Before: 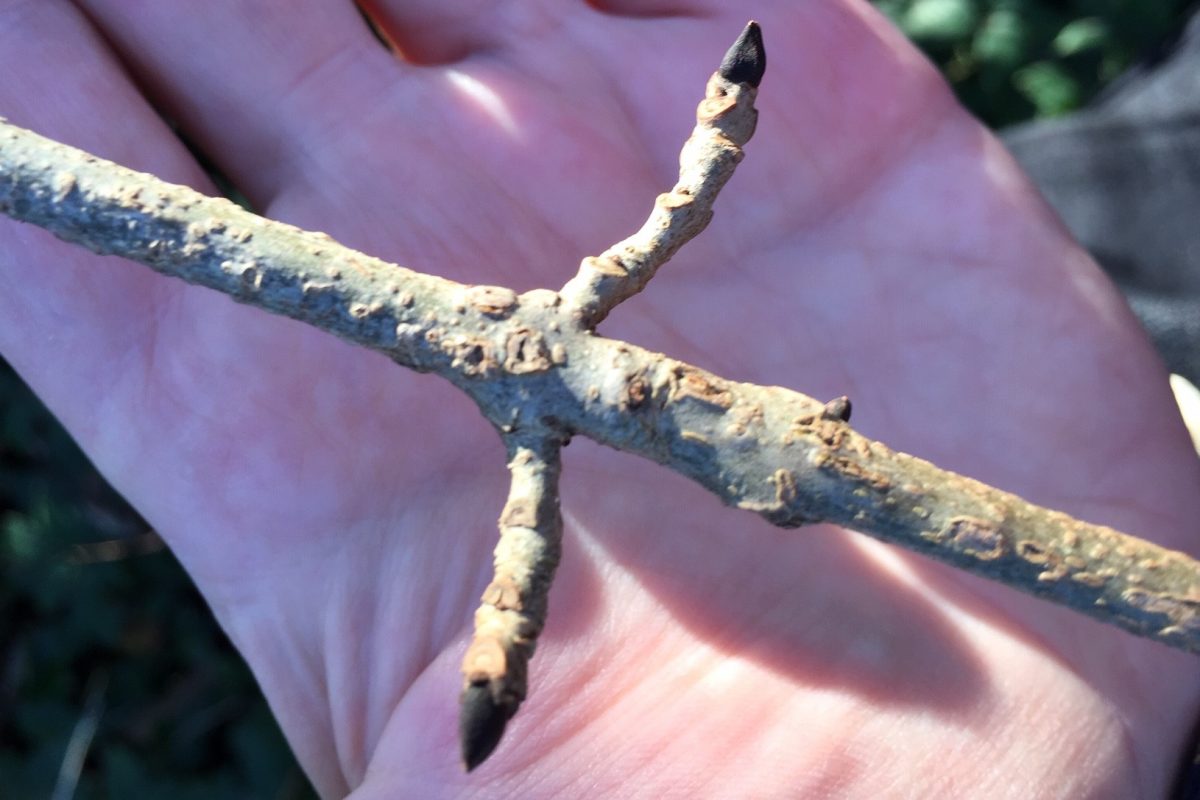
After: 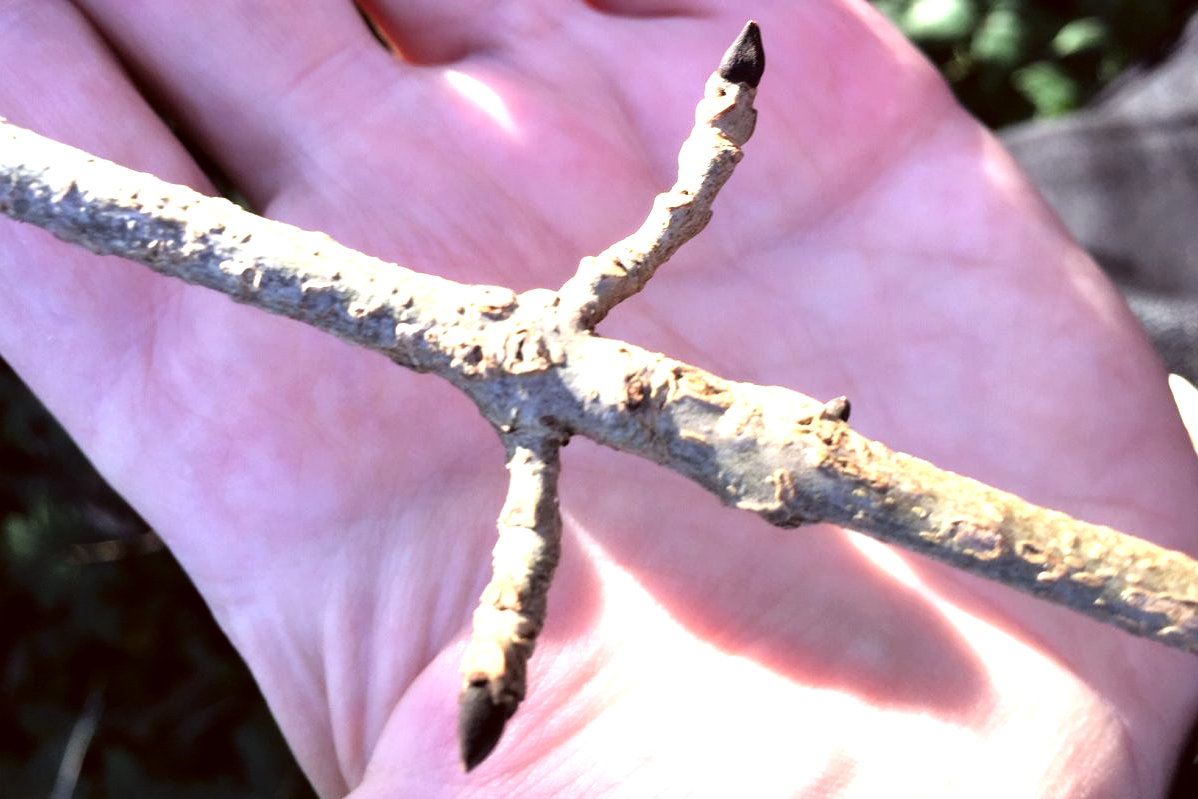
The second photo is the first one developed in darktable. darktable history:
color correction: highlights a* 6.23, highlights b* 7.53, shadows a* 6.37, shadows b* 7.05, saturation 0.929
crop and rotate: left 0.165%, bottom 0.004%
tone equalizer: -8 EV -1.07 EV, -7 EV -1.01 EV, -6 EV -0.872 EV, -5 EV -0.615 EV, -3 EV 0.552 EV, -2 EV 0.884 EV, -1 EV 1 EV, +0 EV 1.06 EV
